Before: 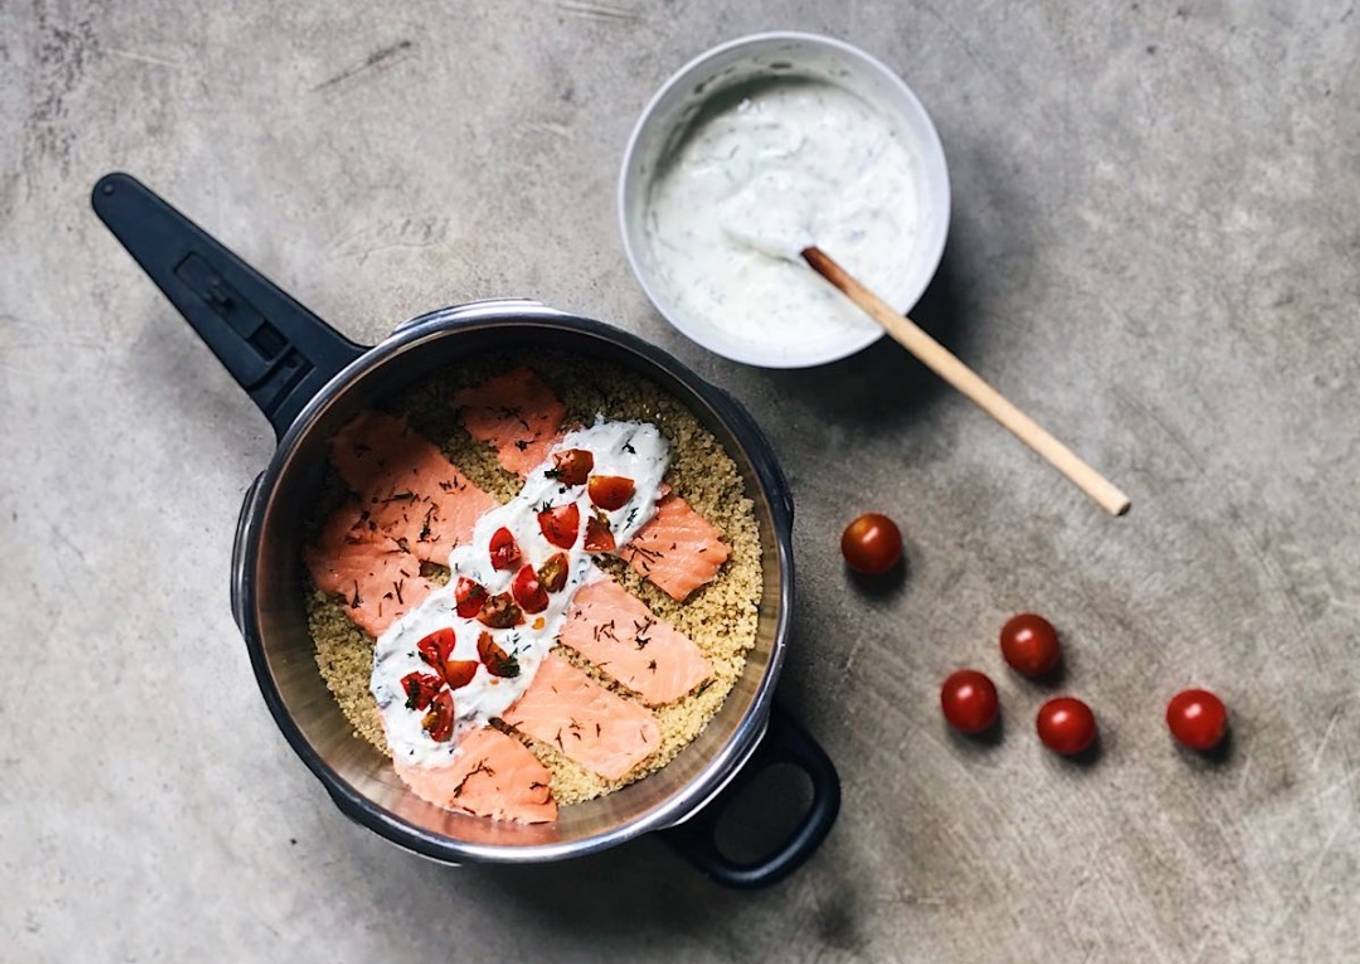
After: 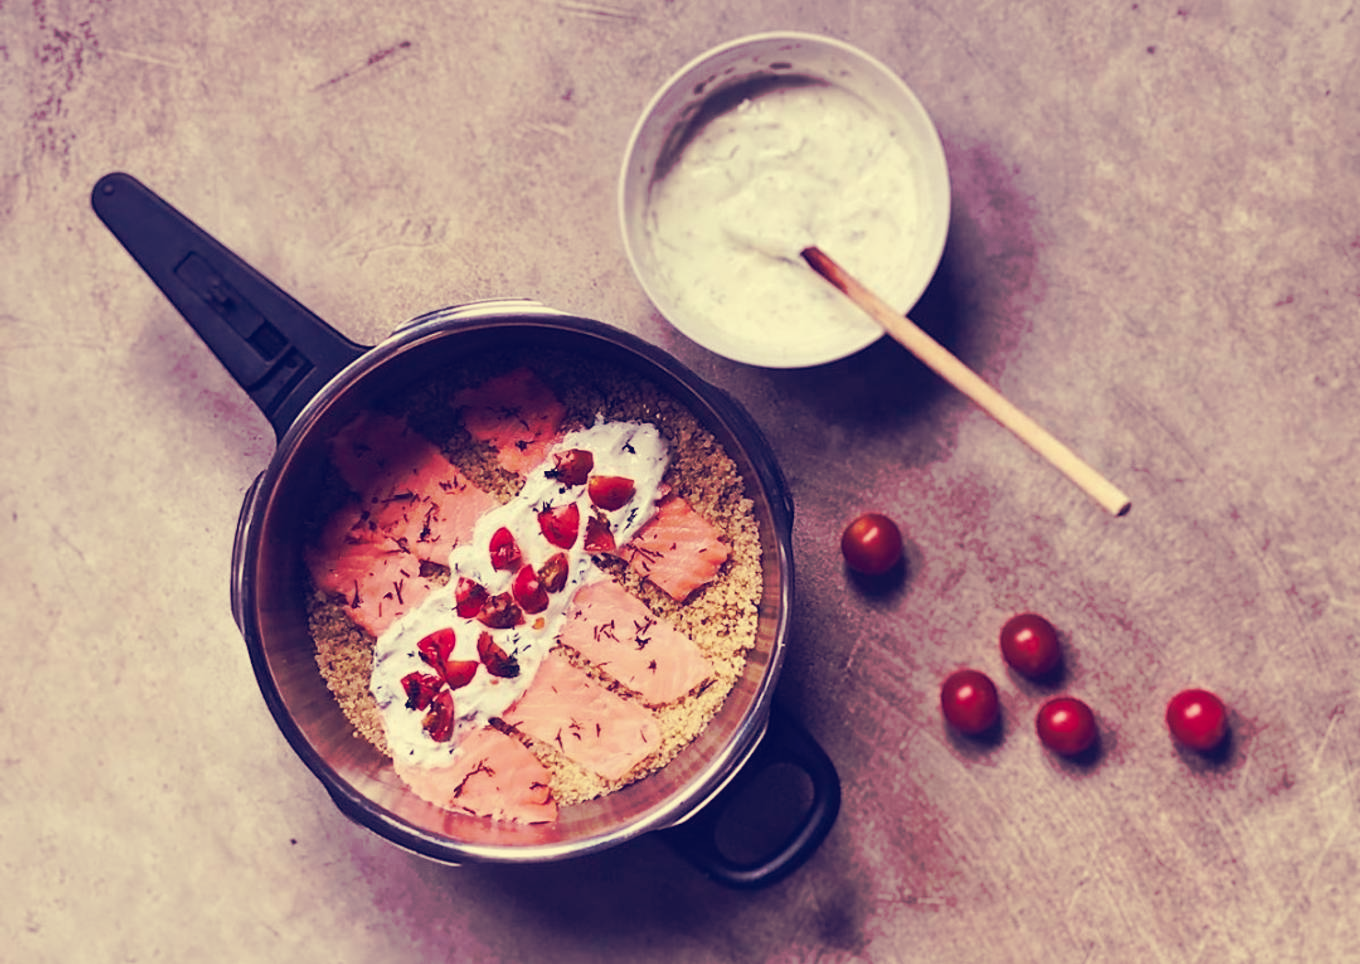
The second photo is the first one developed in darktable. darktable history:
tone curve: curves: ch0 [(0, 0) (0.003, 0.003) (0.011, 0.011) (0.025, 0.024) (0.044, 0.042) (0.069, 0.066) (0.1, 0.095) (0.136, 0.129) (0.177, 0.169) (0.224, 0.214) (0.277, 0.264) (0.335, 0.319) (0.399, 0.38) (0.468, 0.446) (0.543, 0.563) (0.623, 0.64) (0.709, 0.722) (0.801, 0.809) (0.898, 0.902) (1, 1)], preserve colors none
color look up table: target L [92.55, 91.78, 85.39, 87.3, 80.14, 70.02, 69.97, 66.82, 56.23, 51.21, 39.39, 37.22, 13.77, 200, 86.41, 68.96, 69.3, 66.11, 57.86, 55.48, 50.61, 50.77, 44.08, 30.65, 30.08, 18.61, 83.39, 69.92, 65.21, 58.93, 59.06, 55.18, 48.03, 49.13, 41.63, 33.52, 34.85, 35.81, 25.77, 16.51, 14.84, 9.109, 86.19, 82.42, 81.89, 64.59, 65.44, 46.48, 13.31], target a [-18.06, -1.804, -73.2, -31.57, -28.43, -55.88, -11.87, -29.26, -3.85, -46.69, -28.18, 1.783, 14.71, 0, 3.475, 38.53, 16.29, 48.1, 27.23, 75.6, 39.18, 54.45, 67.36, 21.78, 52.47, 35.44, 16.71, 42.79, 30.81, 77.69, 46.41, 81.89, -9.019, 54.03, 69.12, 18.64, 33, 61.98, 12.11, 47.1, 35.36, 25.59, -49.05, -55.69, -17.21, -33.72, -0.229, -23.73, 8.801], target b [30.2, 41.73, 56.82, 71.9, 29.73, 25.7, 56.25, 10.12, 27.56, 32.76, -1.35, -8.96, -21.12, 0, 65.75, 26.36, 55.62, 55.23, 15.19, 24.59, 36.12, 11.2, 25, 9.161, -1.839, -14.33, 17.37, -3.437, -18.86, -25.93, 1.341, -2.212, -43.76, -24.53, -48.32, -65.92, -11.93, -33.68, -50.87, -77.88, -39.02, -48.72, 15.9, 7.792, 7.342, -19.89, -0.656, -18.86, -35.09], num patches 49
